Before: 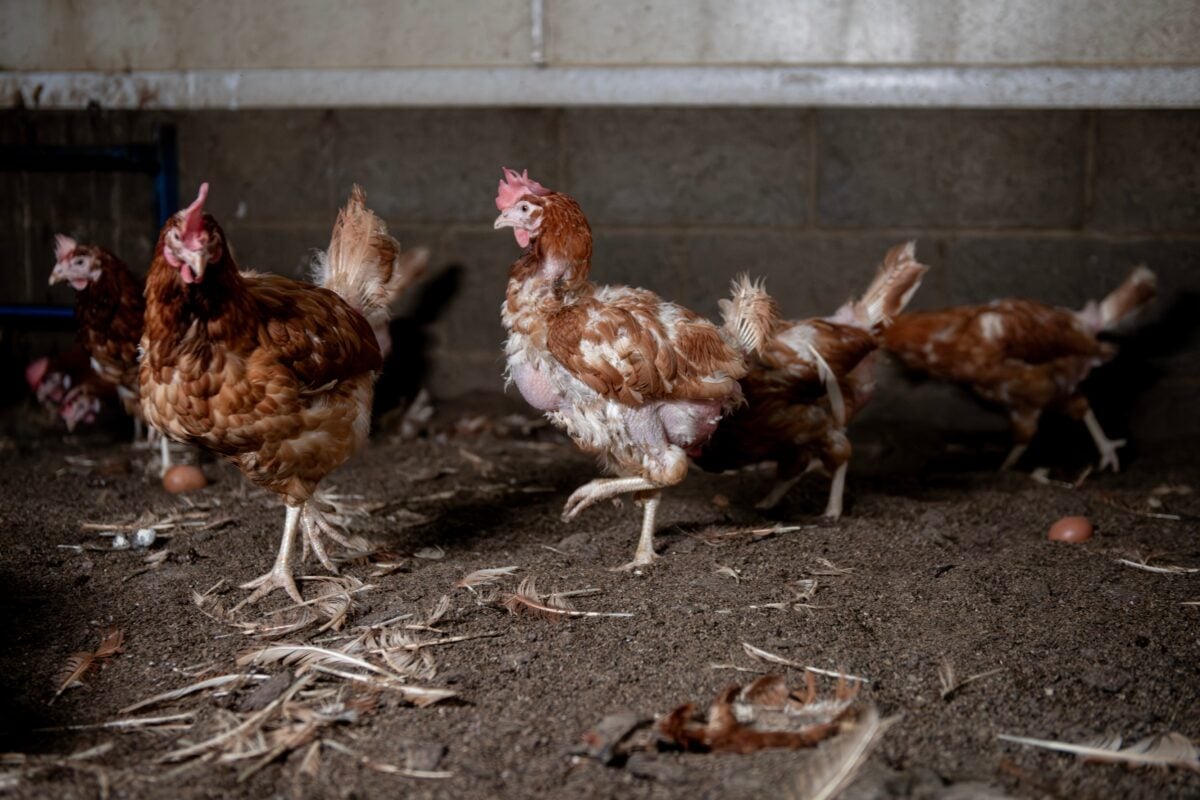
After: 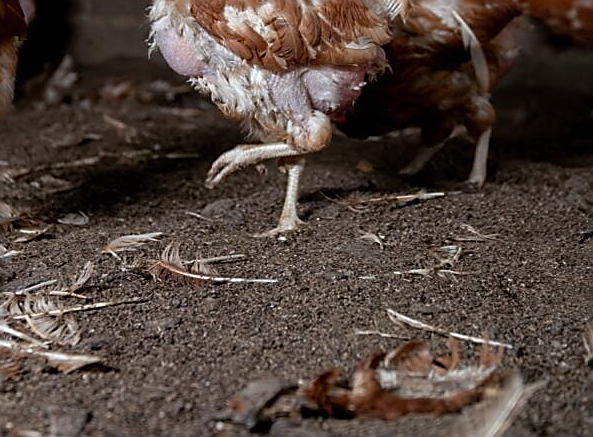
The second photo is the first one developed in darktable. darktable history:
white balance: red 0.982, blue 1.018
crop: left 29.672%, top 41.786%, right 20.851%, bottom 3.487%
sharpen: radius 1.4, amount 1.25, threshold 0.7
